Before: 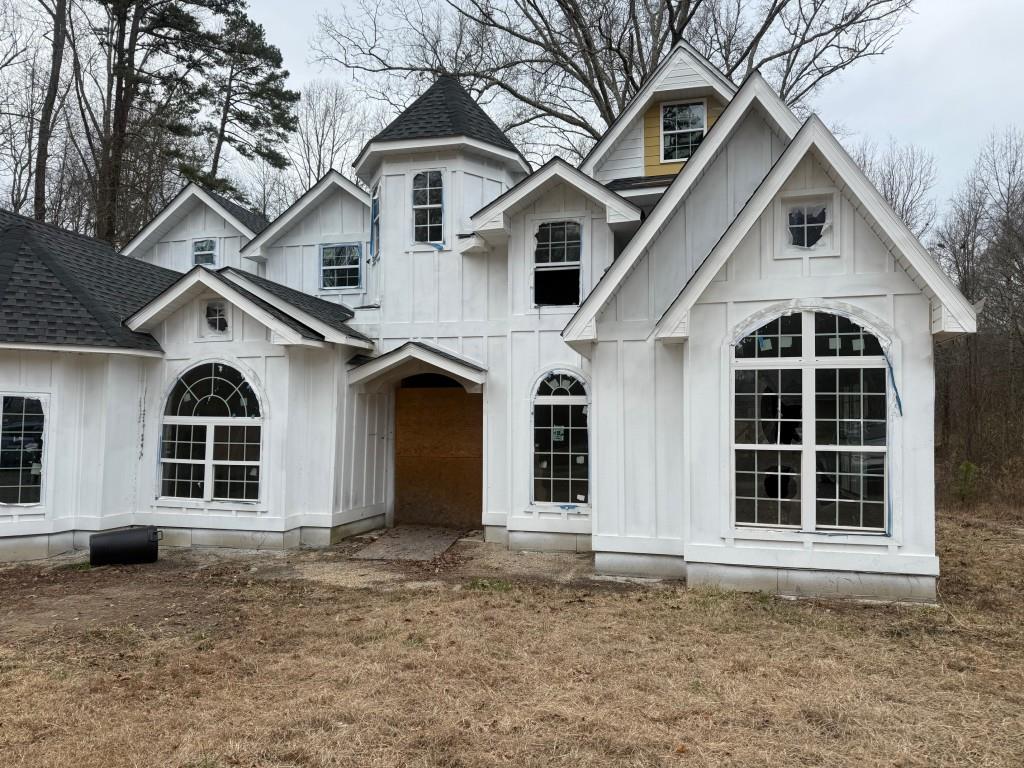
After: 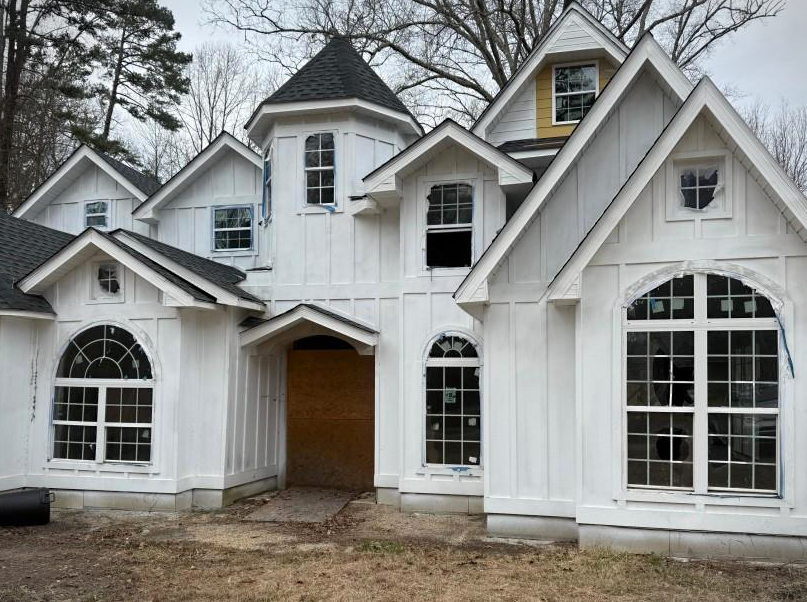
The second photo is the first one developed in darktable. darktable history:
sharpen: radius 5.329, amount 0.313, threshold 26.057
crop and rotate: left 10.603%, top 5.052%, right 10.497%, bottom 16.537%
color correction: highlights b* -0.055, saturation 1.07
vignetting: fall-off start 97.15%, width/height ratio 1.183
